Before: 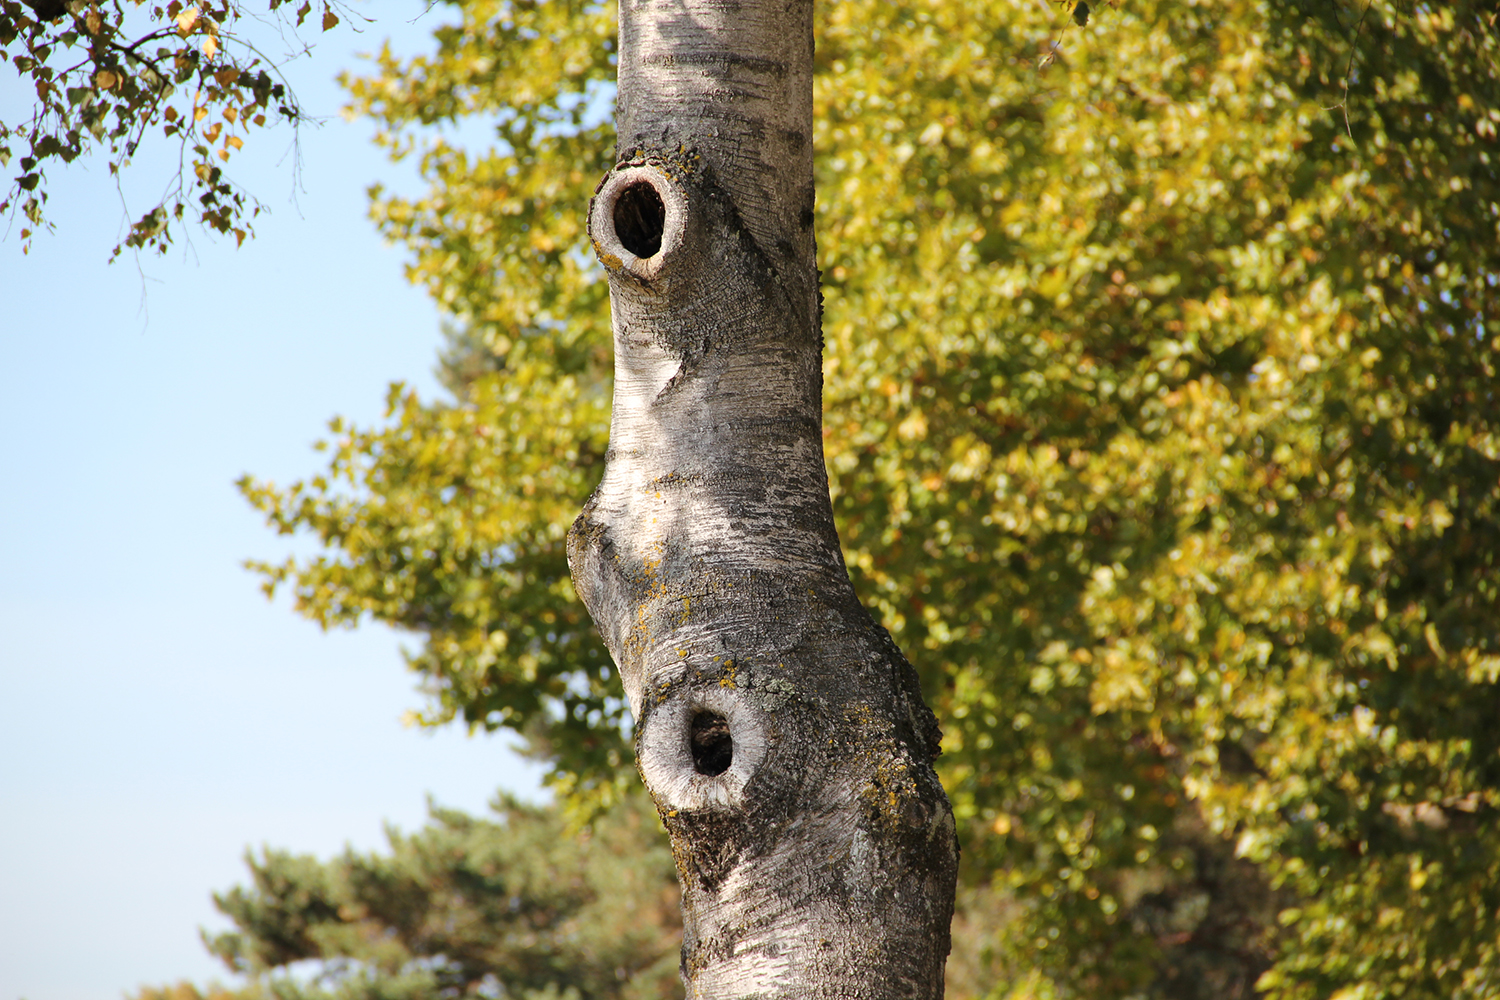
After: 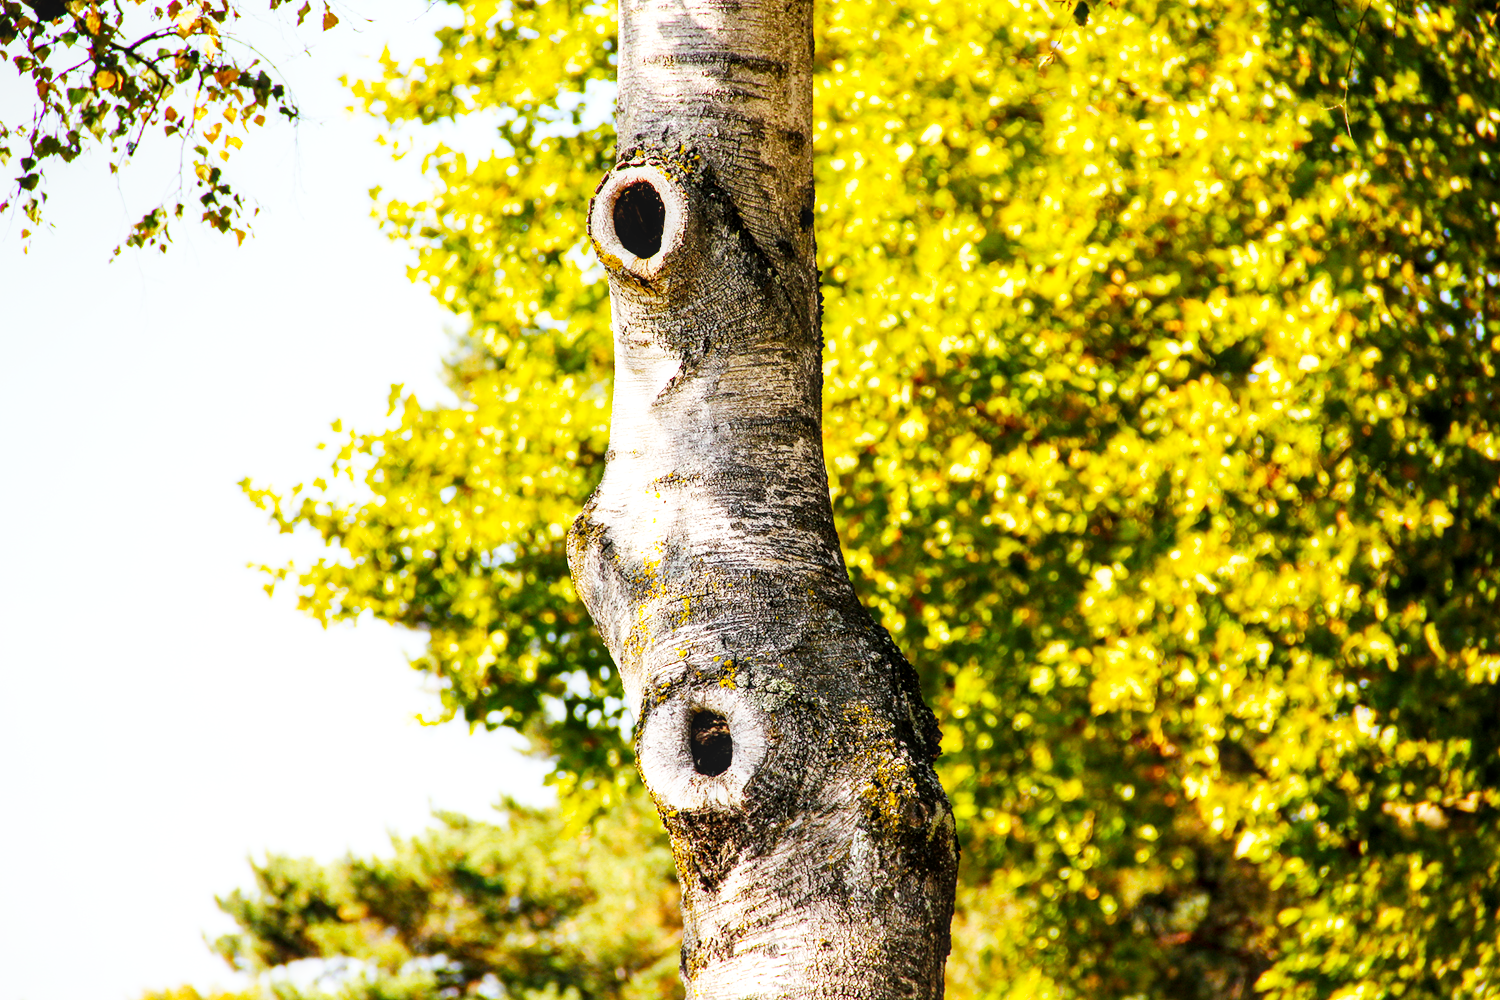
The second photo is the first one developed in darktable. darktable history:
color correction: highlights b* 0.027
color balance rgb: shadows lift › luminance -5.016%, shadows lift › chroma 1.157%, shadows lift › hue 218.84°, global offset › luminance -0.514%, perceptual saturation grading › global saturation 30.219%
local contrast: on, module defaults
base curve: curves: ch0 [(0, 0) (0.007, 0.004) (0.027, 0.03) (0.046, 0.07) (0.207, 0.54) (0.442, 0.872) (0.673, 0.972) (1, 1)], preserve colors none
